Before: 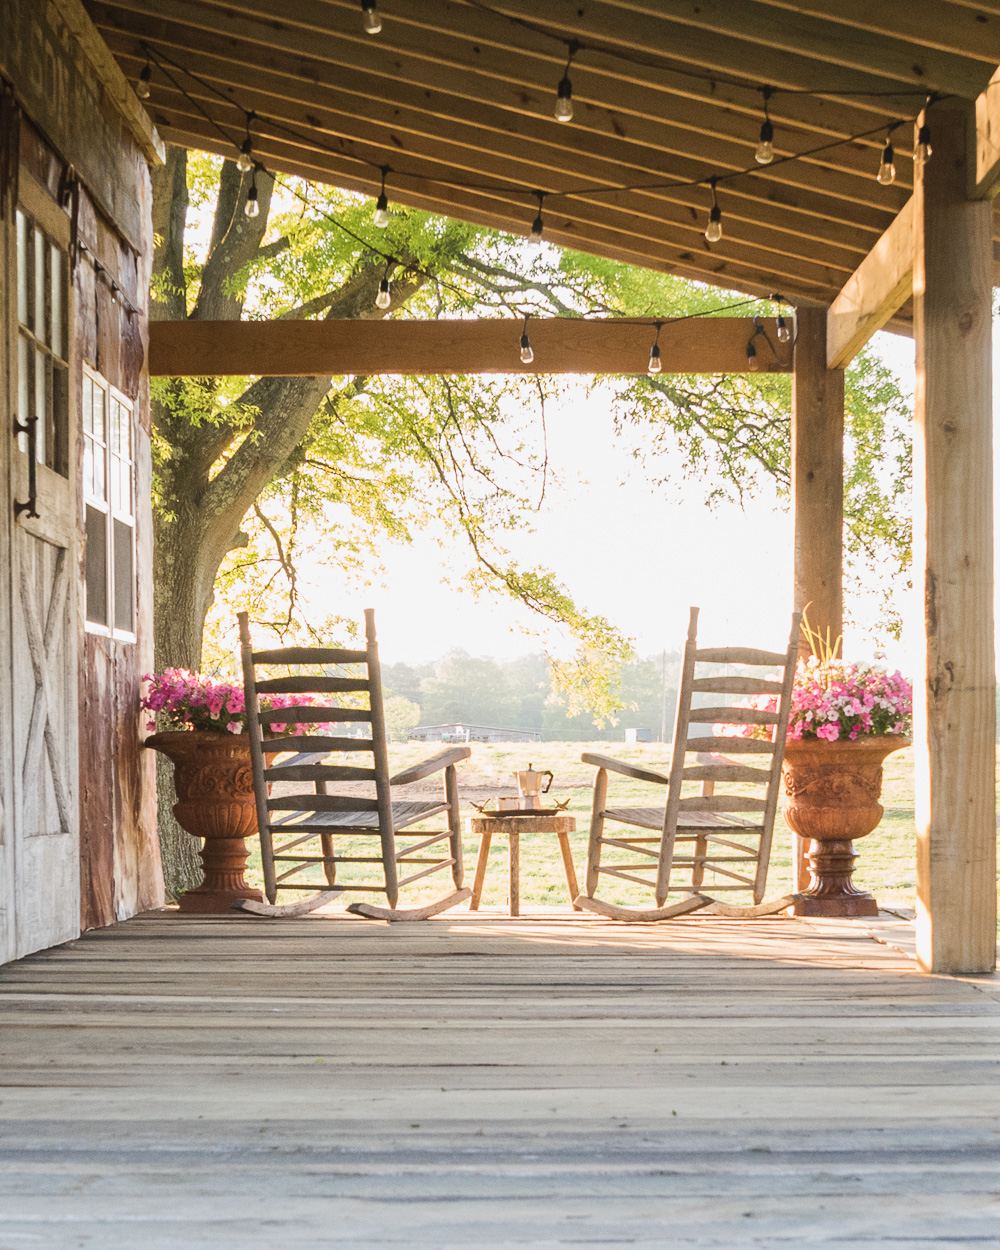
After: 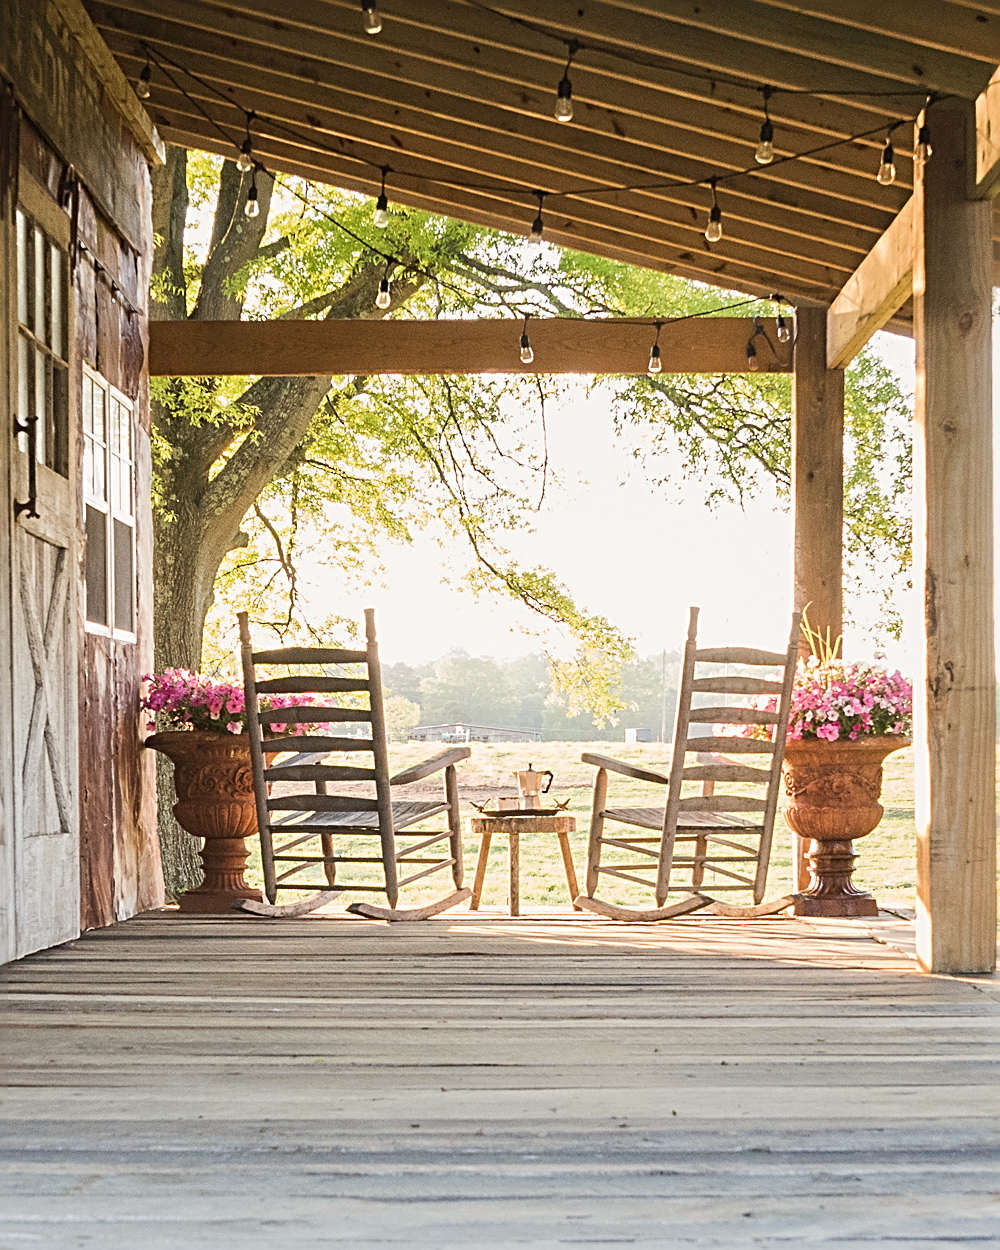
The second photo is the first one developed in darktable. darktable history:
sharpen: radius 2.817, amount 0.715
white balance: red 1.009, blue 0.985
